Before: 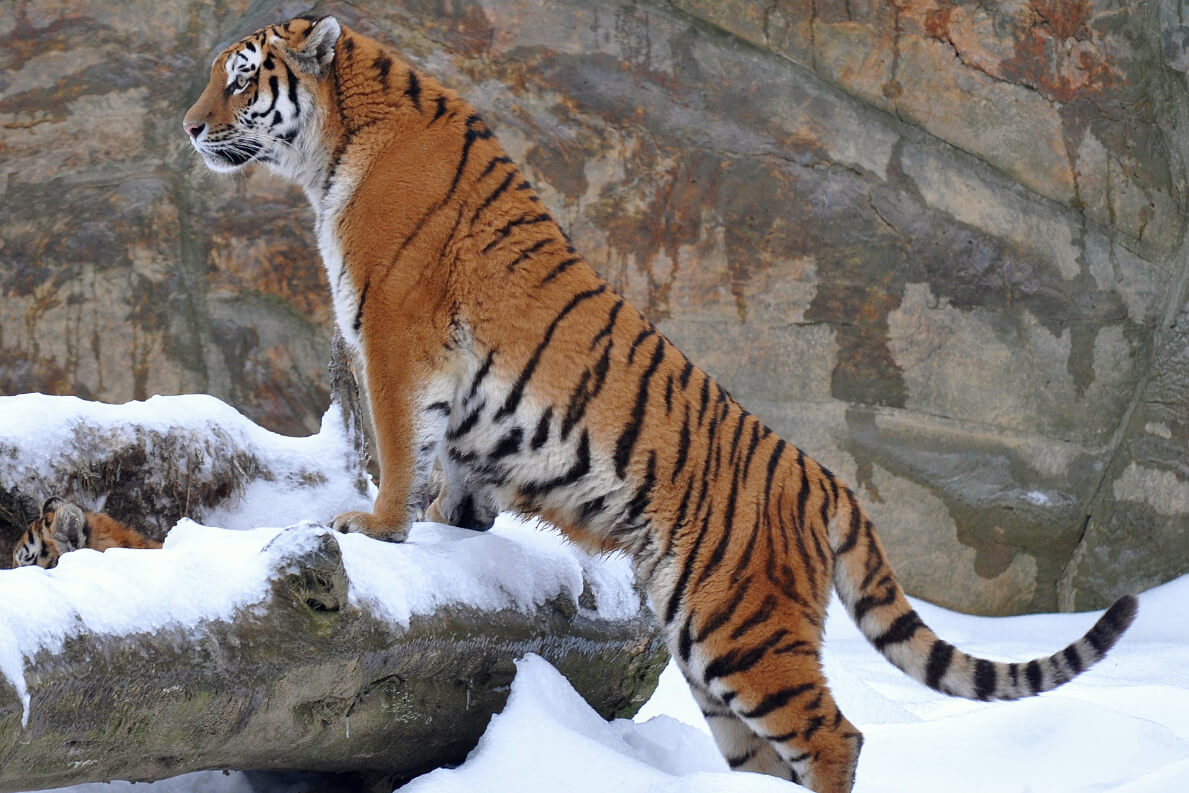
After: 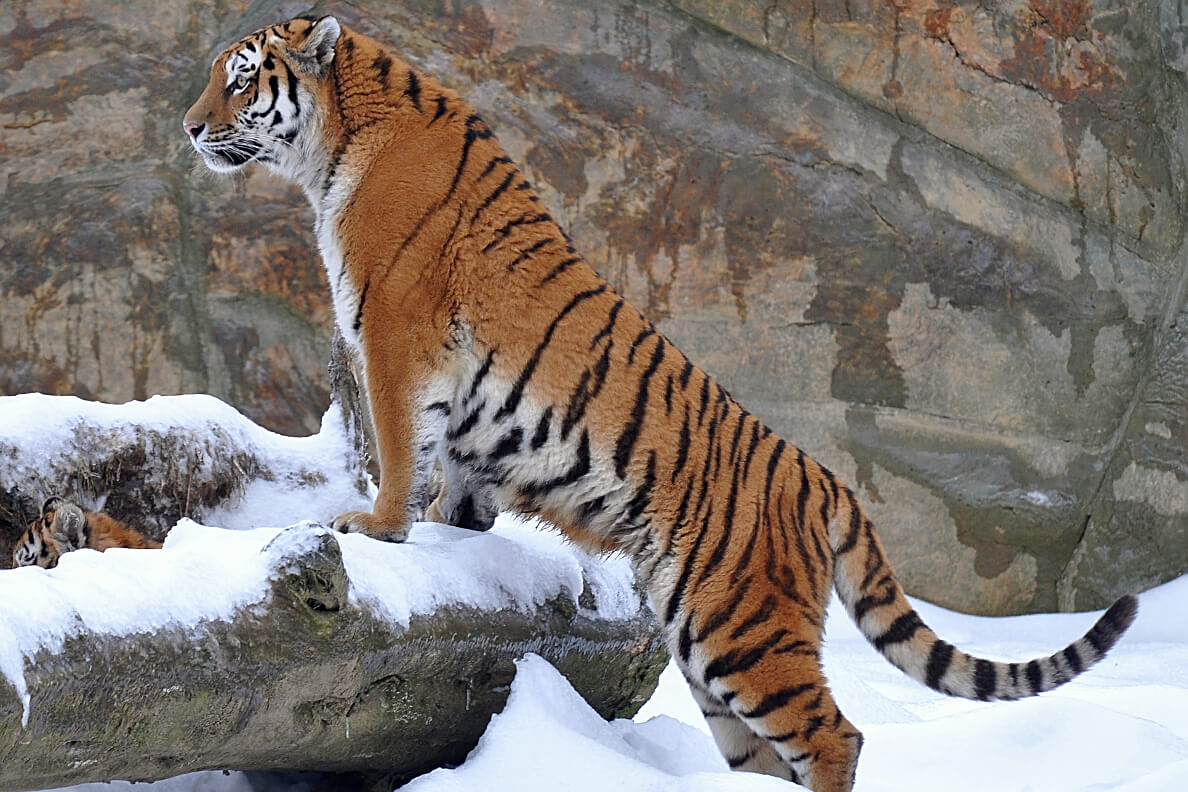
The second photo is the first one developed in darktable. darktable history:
crop: left 0.036%
sharpen: on, module defaults
